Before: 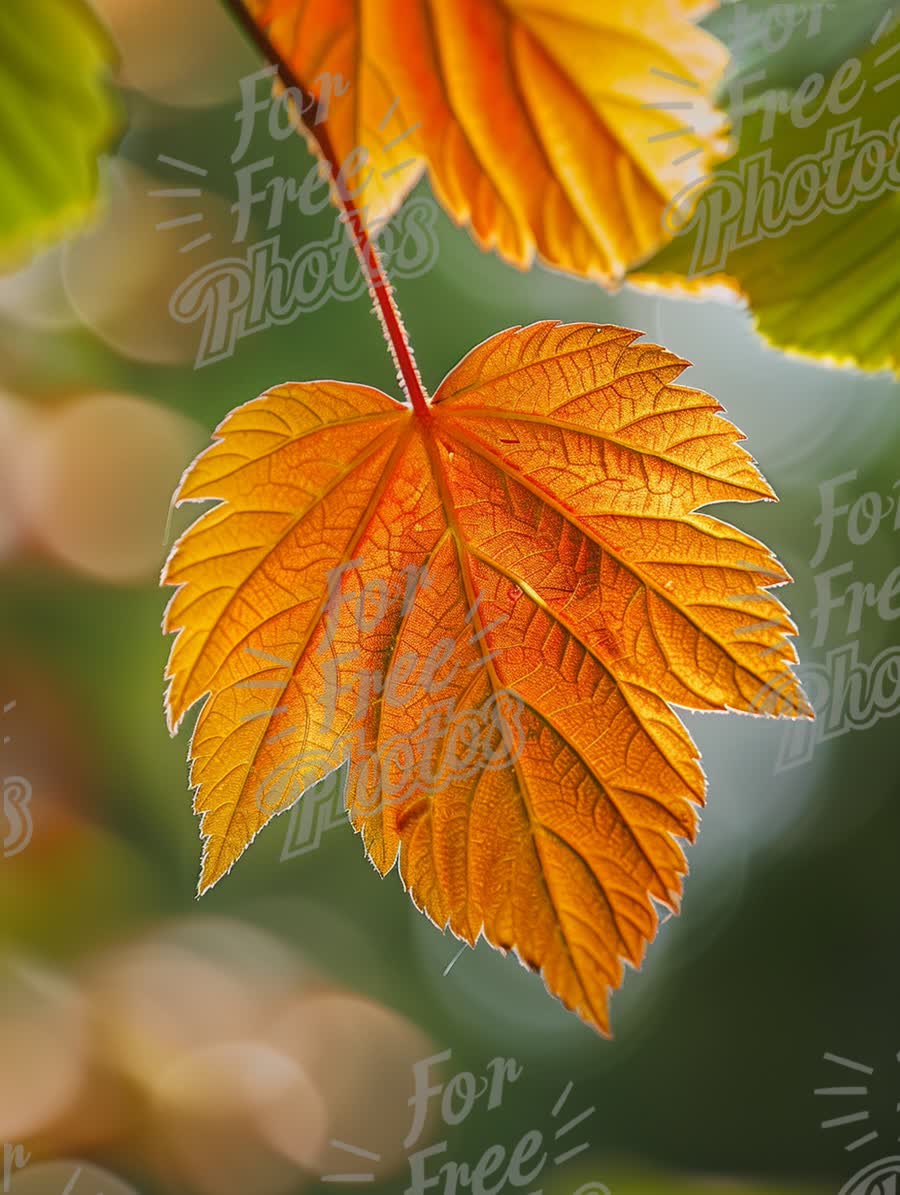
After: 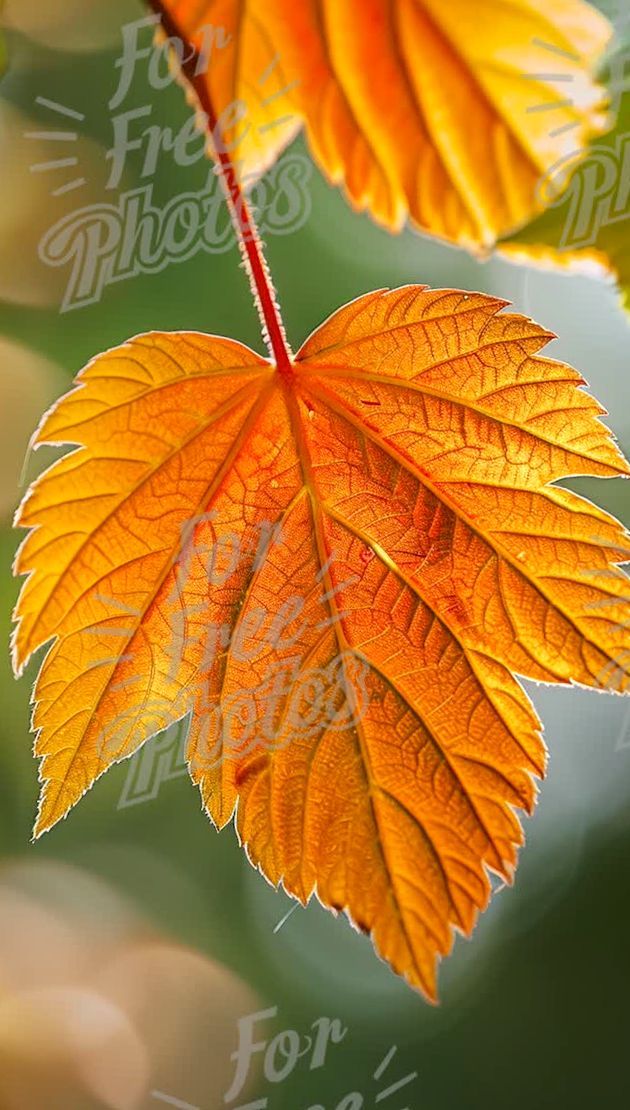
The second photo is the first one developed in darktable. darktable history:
crop and rotate: angle -3.32°, left 13.946%, top 0.035%, right 10.786%, bottom 0.085%
exposure: black level correction 0.005, exposure 0.279 EV, compensate exposure bias true, compensate highlight preservation false
